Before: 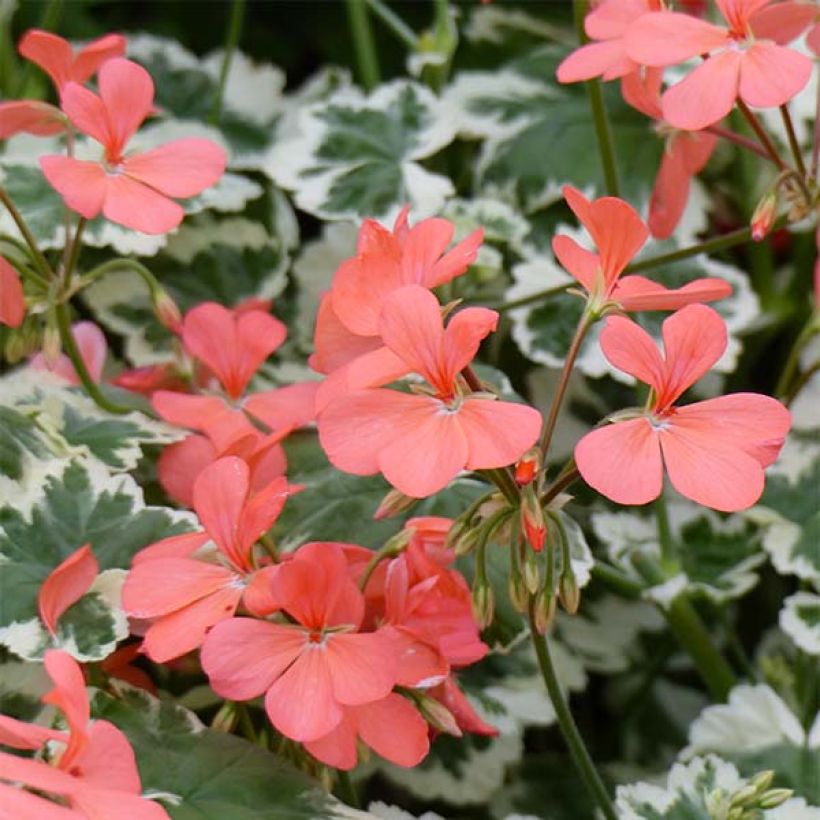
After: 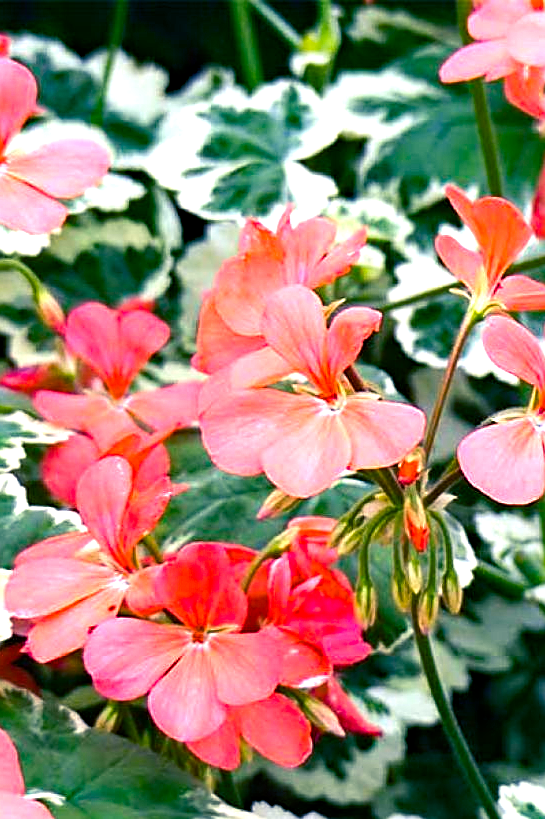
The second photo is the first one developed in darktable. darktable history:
crop and rotate: left 14.298%, right 19.208%
color balance rgb: shadows lift › luminance -40.985%, shadows lift › chroma 13.869%, shadows lift › hue 261.22°, perceptual saturation grading › global saturation 20%, perceptual saturation grading › highlights -25.45%, perceptual saturation grading › shadows 49.599%, perceptual brilliance grading › global brilliance 29.377%, perceptual brilliance grading › highlights 12.618%, perceptual brilliance grading › mid-tones 23.442%, global vibrance 9.581%
haze removal: compatibility mode true, adaptive false
sharpen: on, module defaults
